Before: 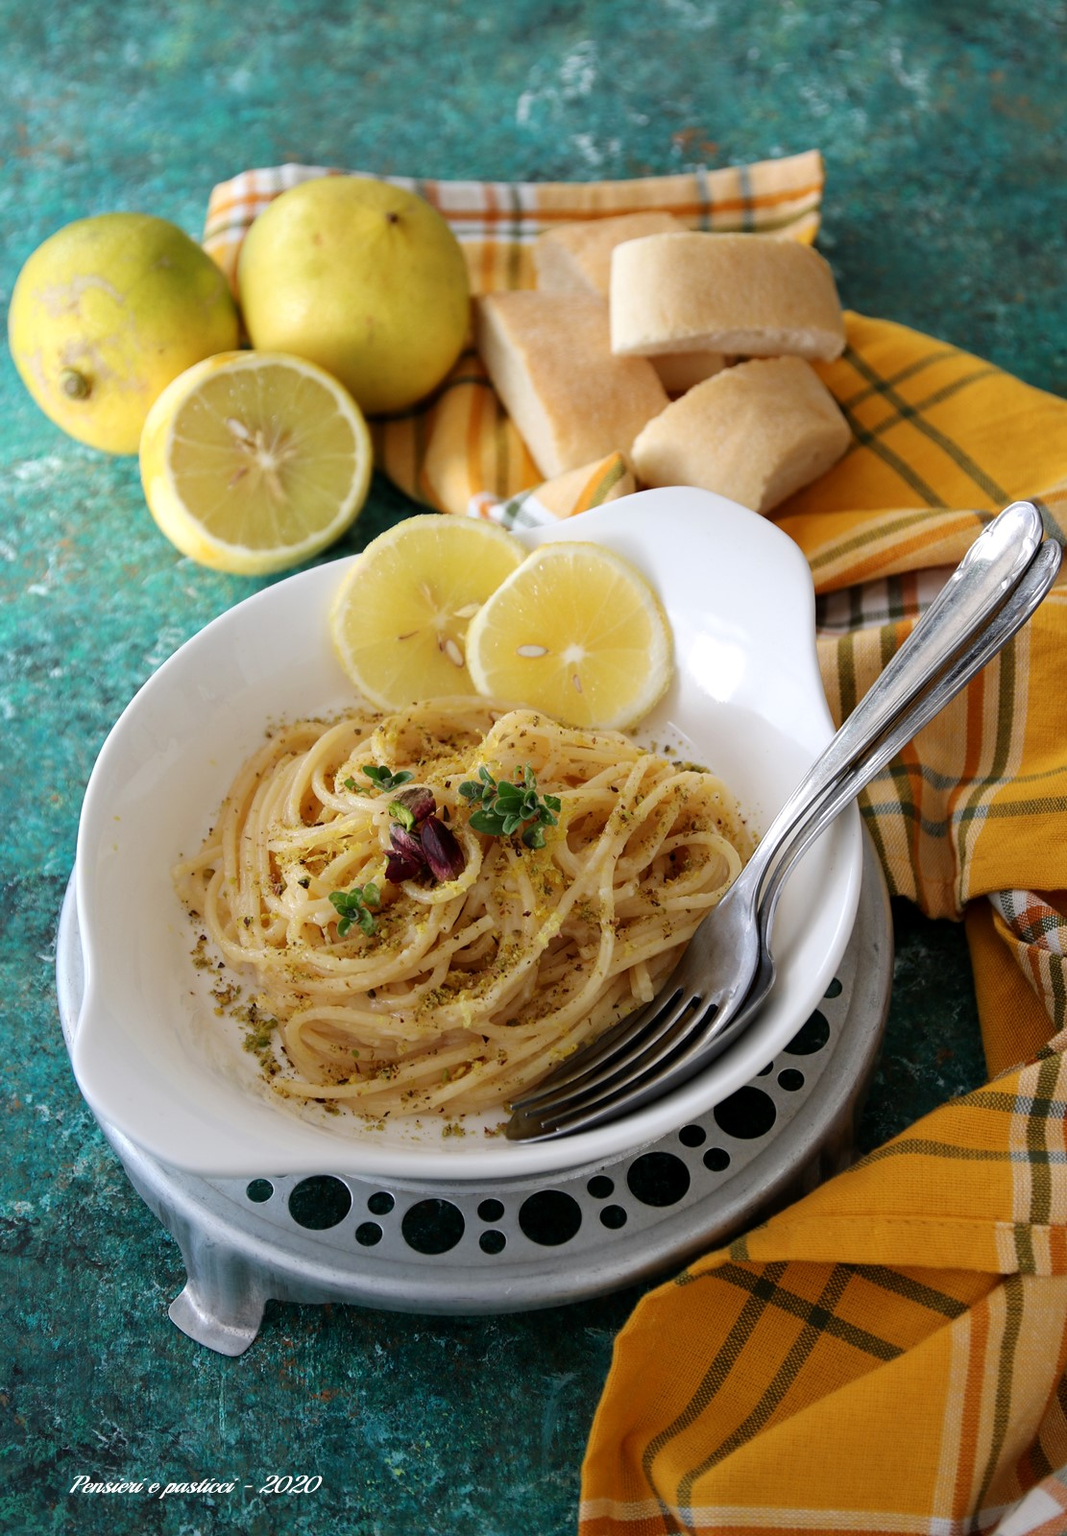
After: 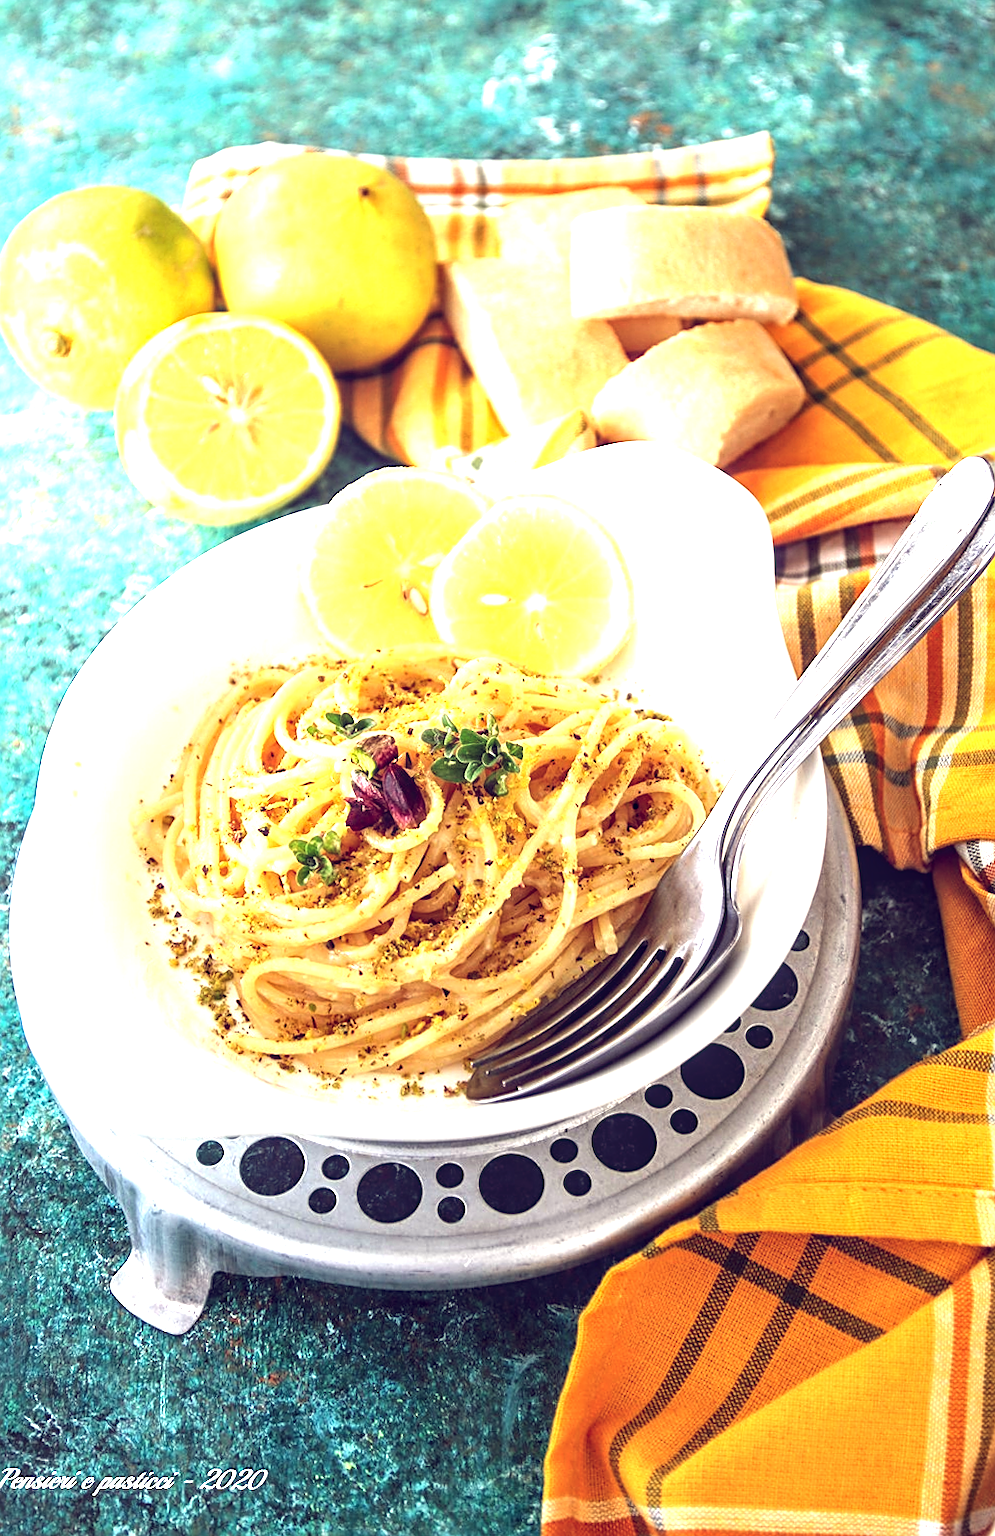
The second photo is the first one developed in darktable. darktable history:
local contrast: detail 130%
rotate and perspective: rotation 0.215°, lens shift (vertical) -0.139, crop left 0.069, crop right 0.939, crop top 0.002, crop bottom 0.996
sharpen: on, module defaults
color balance: lift [1.001, 0.997, 0.99, 1.01], gamma [1.007, 1, 0.975, 1.025], gain [1, 1.065, 1.052, 0.935], contrast 13.25%
exposure: black level correction 0, exposure 1.45 EV, compensate exposure bias true, compensate highlight preservation false
